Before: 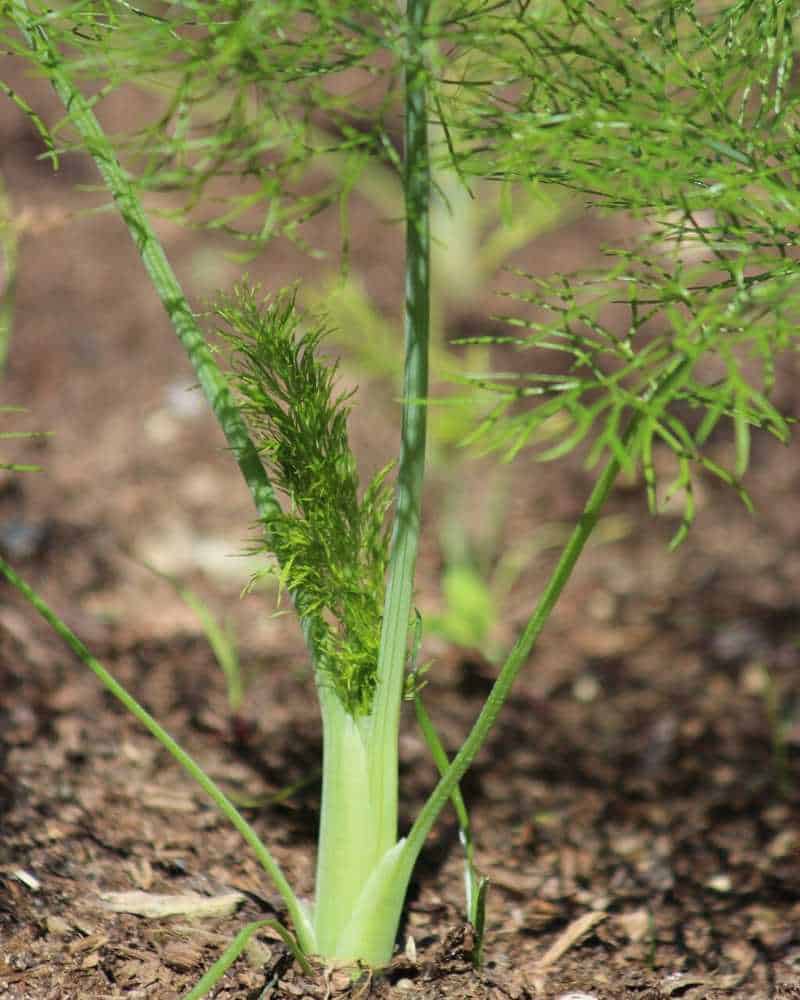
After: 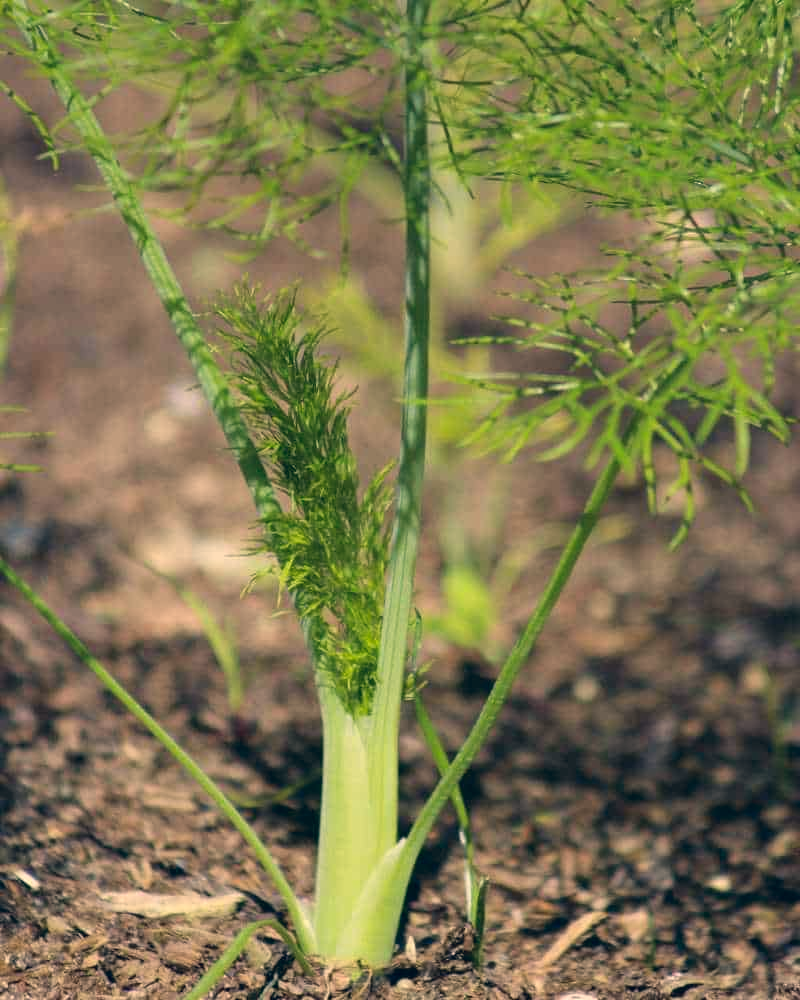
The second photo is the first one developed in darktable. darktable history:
color correction: highlights a* 10.32, highlights b* 14.66, shadows a* -9.59, shadows b* -15.02
tone curve: color space Lab, linked channels, preserve colors none
